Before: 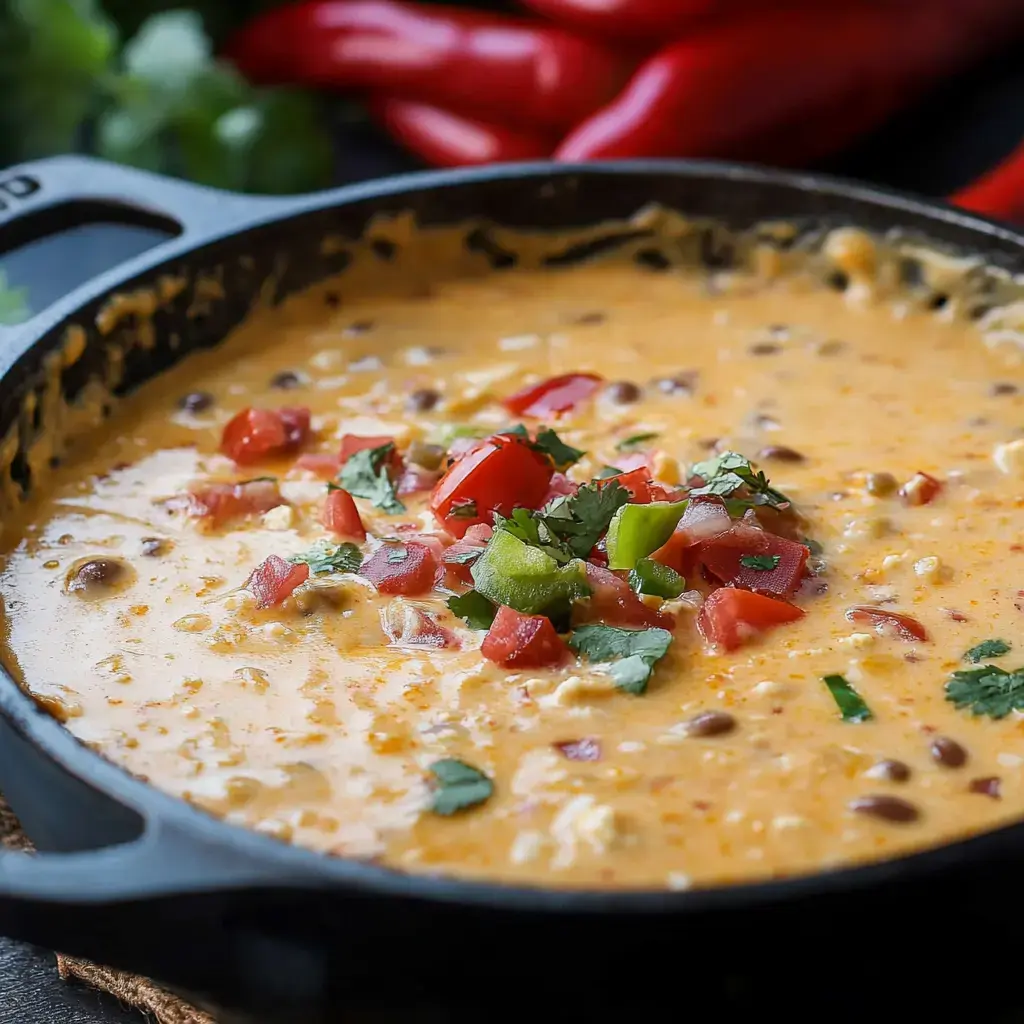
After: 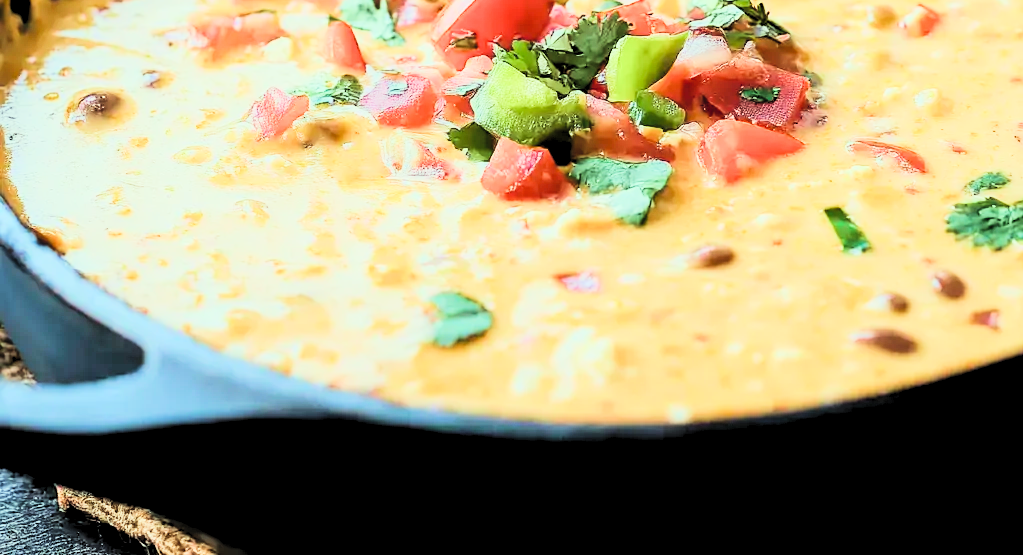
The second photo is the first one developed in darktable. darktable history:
filmic rgb: black relative exposure -7.65 EV, white relative exposure 4.56 EV, hardness 3.61, contrast 1.057, color science v5 (2021), contrast in shadows safe, contrast in highlights safe
velvia: on, module defaults
contrast brightness saturation: contrast 0.01, saturation -0.05
color correction: highlights a* -8.46, highlights b* 3.39
exposure: exposure -0.454 EV, compensate exposure bias true, compensate highlight preservation false
levels: levels [0.036, 0.364, 0.827]
crop and rotate: top 45.712%, right 0.082%
tone equalizer: -7 EV 0.154 EV, -6 EV 0.57 EV, -5 EV 1.17 EV, -4 EV 1.31 EV, -3 EV 1.16 EV, -2 EV 0.6 EV, -1 EV 0.159 EV, edges refinement/feathering 500, mask exposure compensation -1.57 EV, preserve details no
